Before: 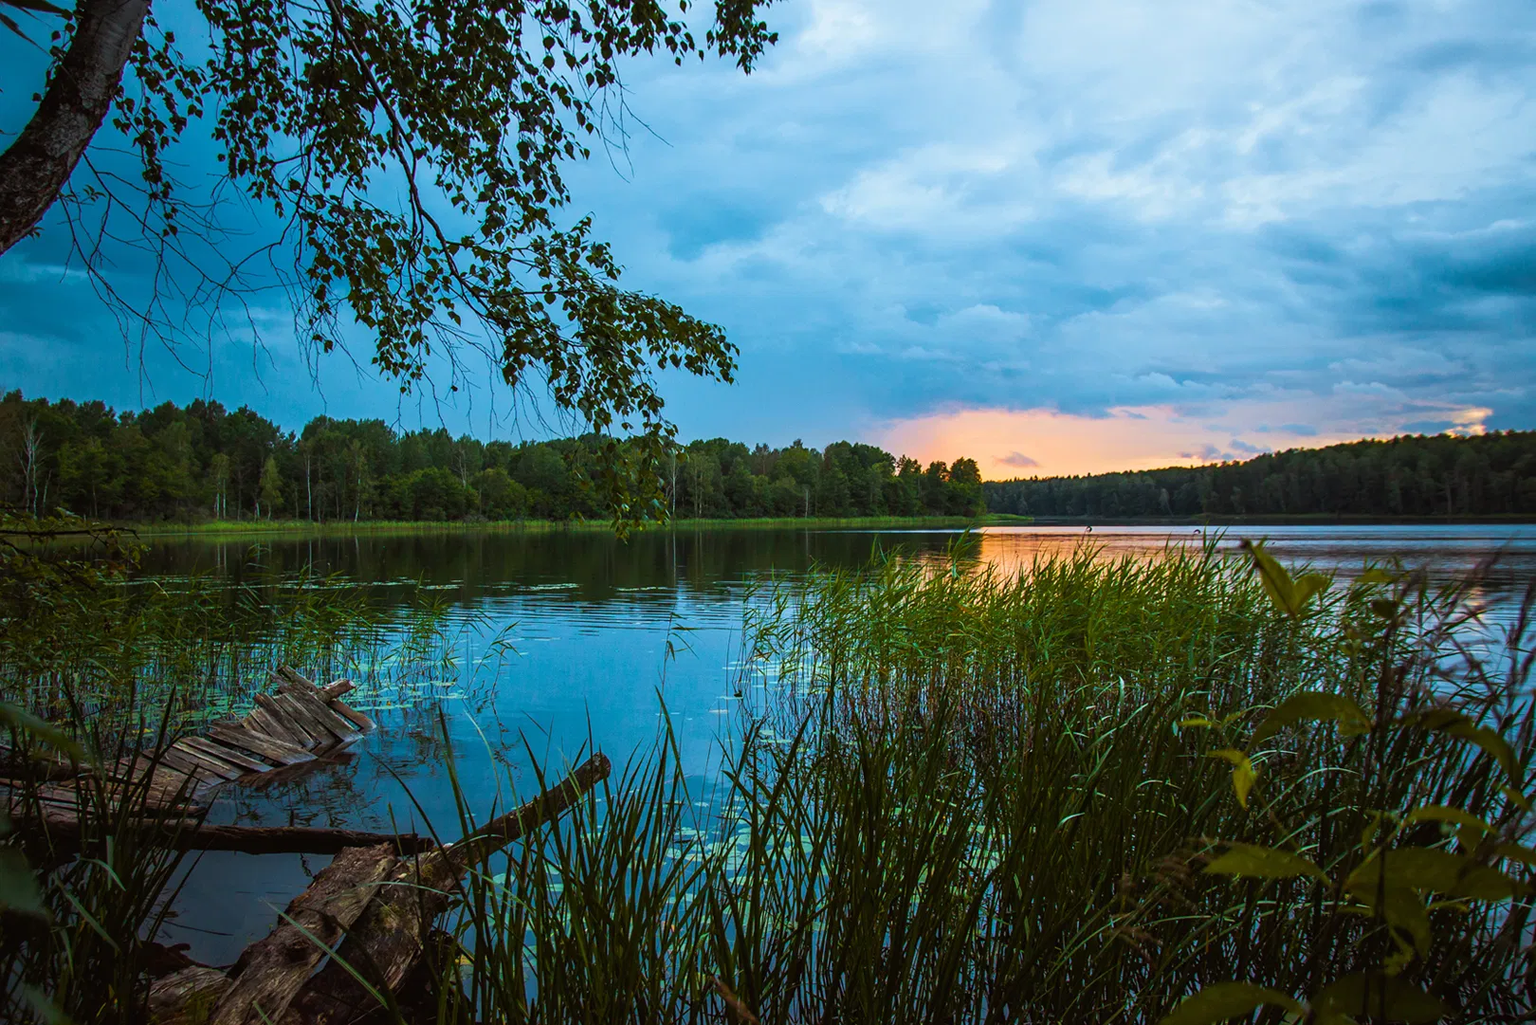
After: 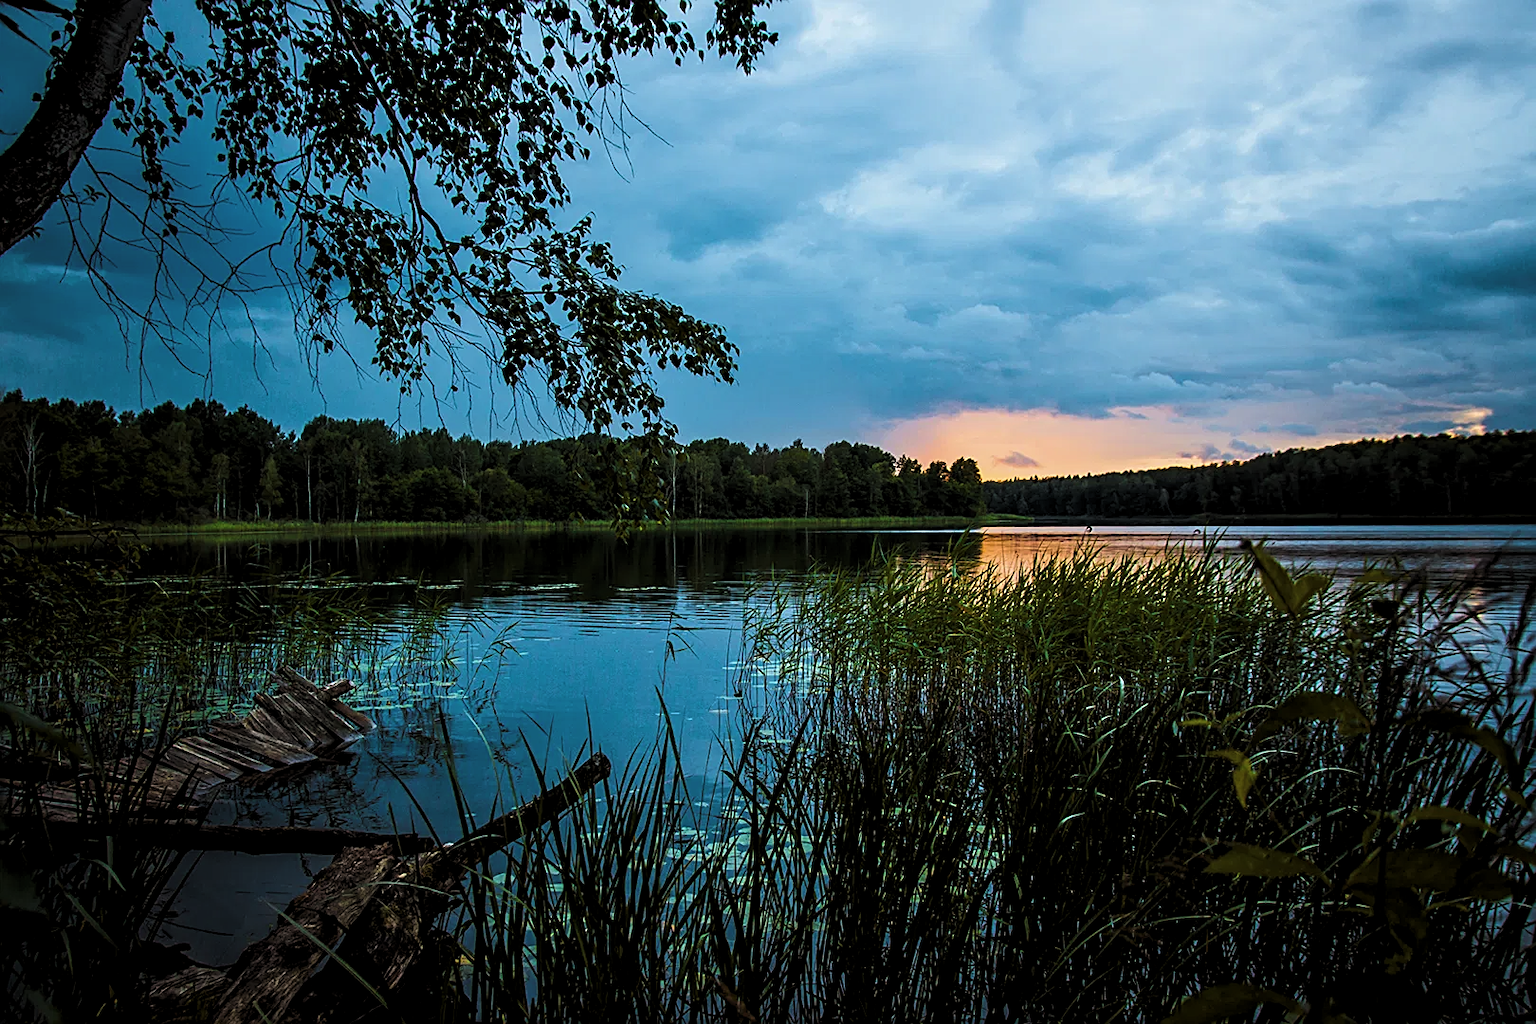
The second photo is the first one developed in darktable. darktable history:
sharpen: on, module defaults
levels: levels [0.116, 0.574, 1]
